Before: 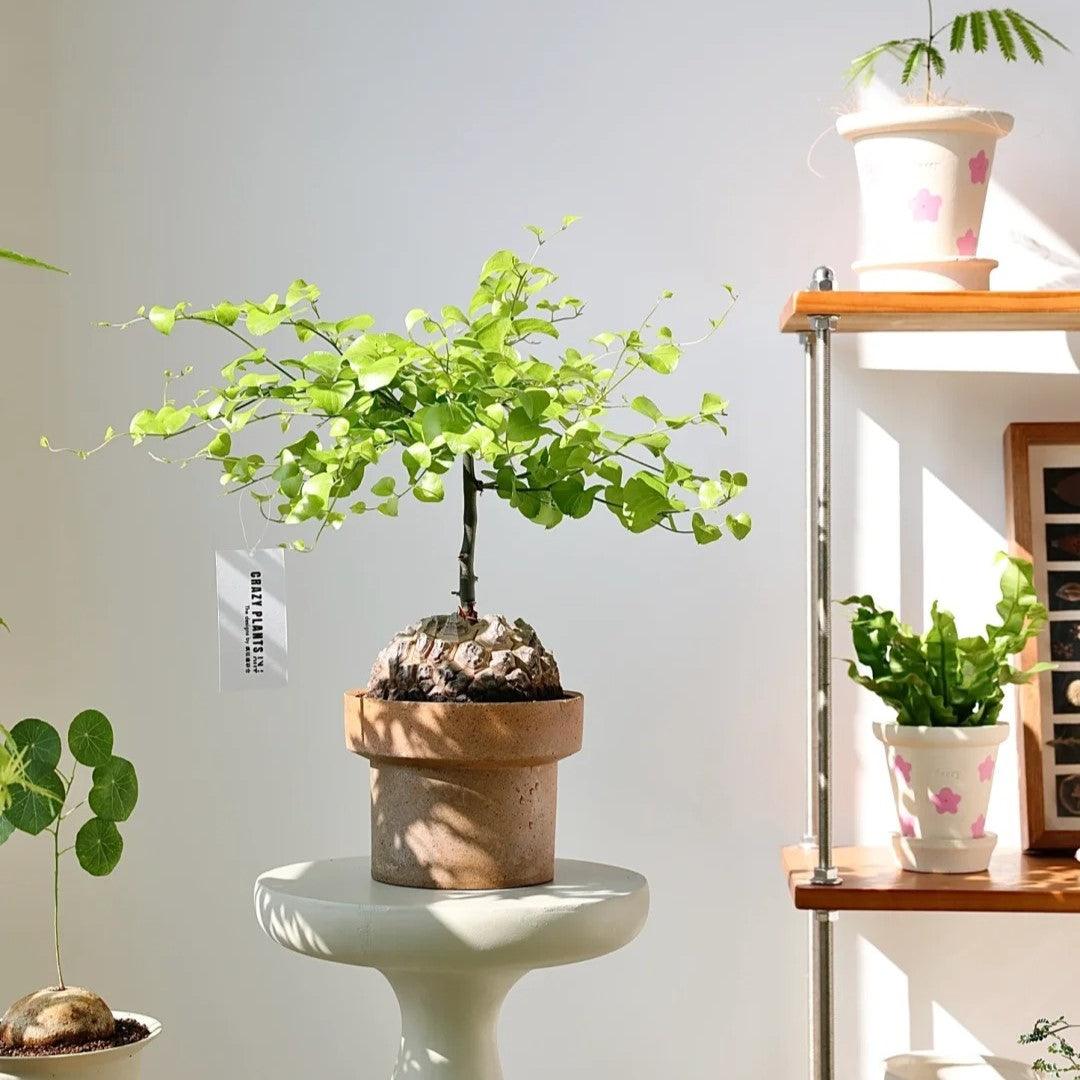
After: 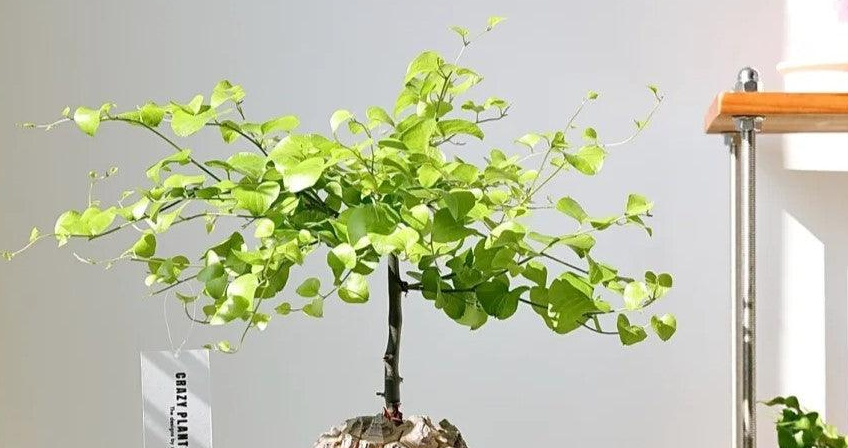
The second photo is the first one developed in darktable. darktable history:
crop: left 7.02%, top 18.475%, right 14.386%, bottom 39.979%
